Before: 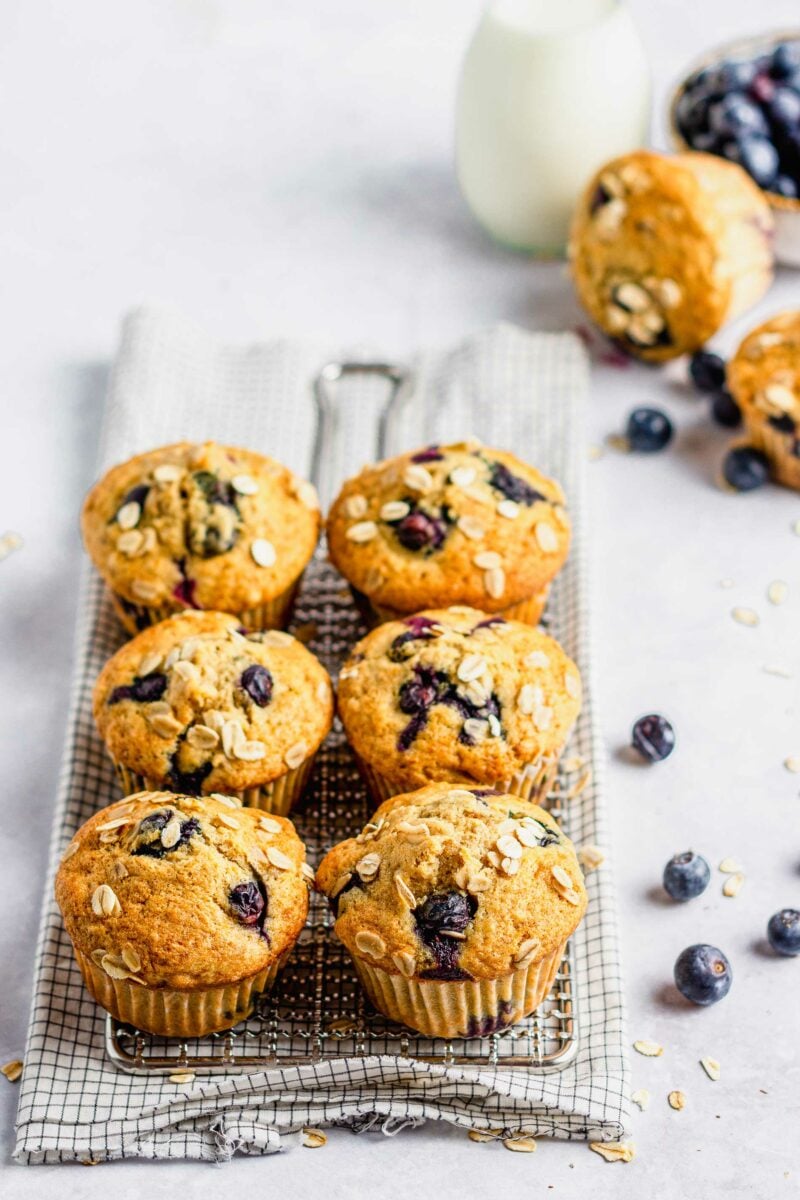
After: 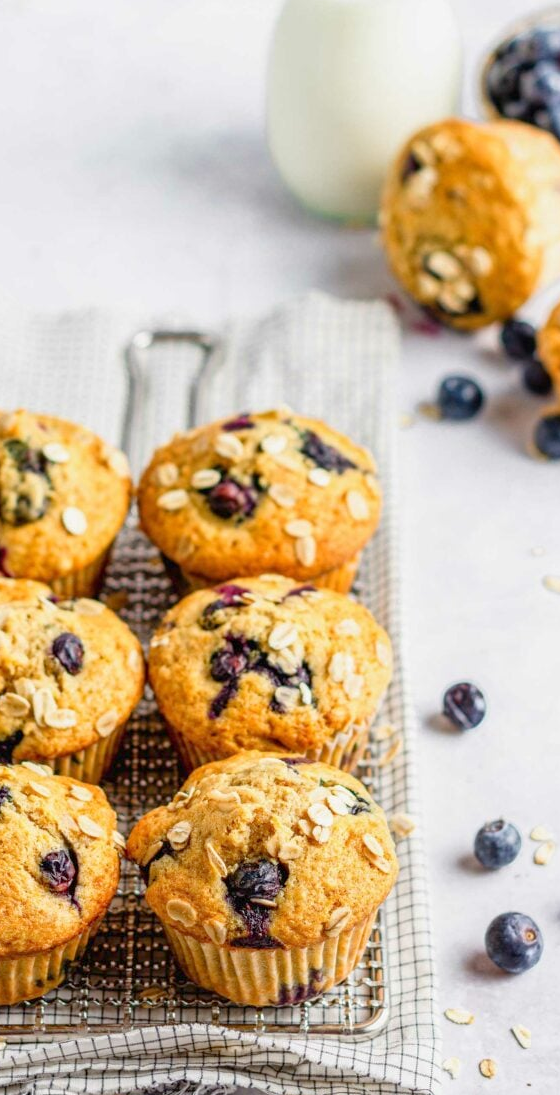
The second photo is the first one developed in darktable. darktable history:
crop and rotate: left 23.715%, top 2.721%, right 6.237%, bottom 6%
tone equalizer: -7 EV 0.16 EV, -6 EV 0.594 EV, -5 EV 1.16 EV, -4 EV 1.33 EV, -3 EV 1.13 EV, -2 EV 0.6 EV, -1 EV 0.161 EV, smoothing diameter 24.87%, edges refinement/feathering 13.45, preserve details guided filter
